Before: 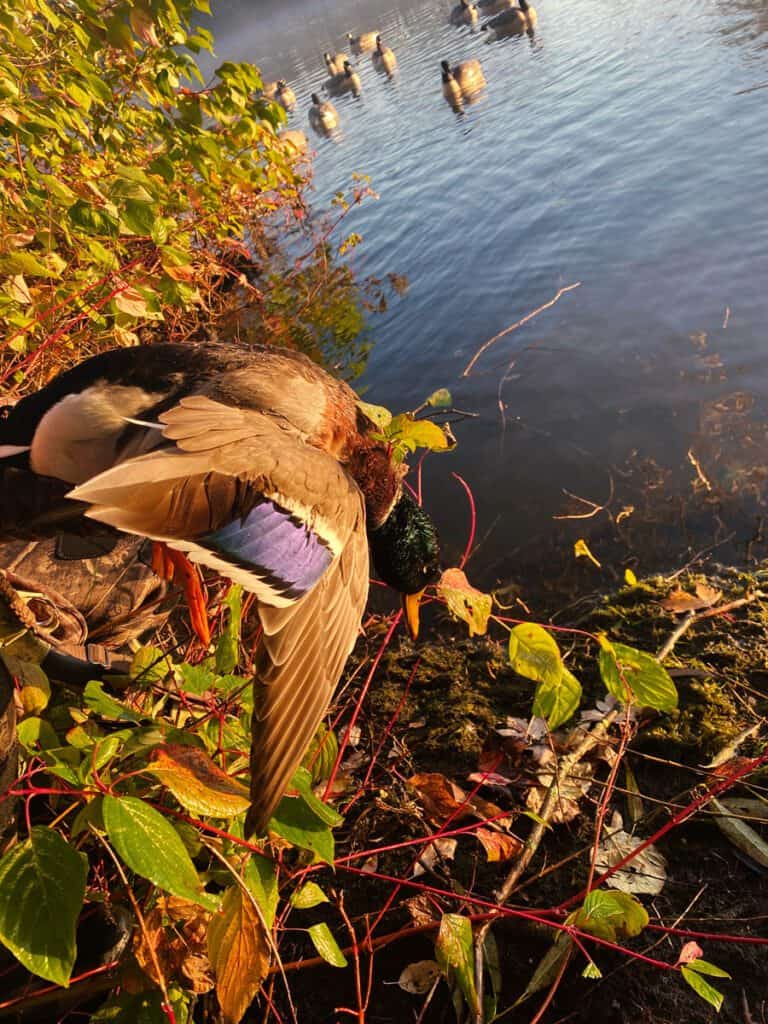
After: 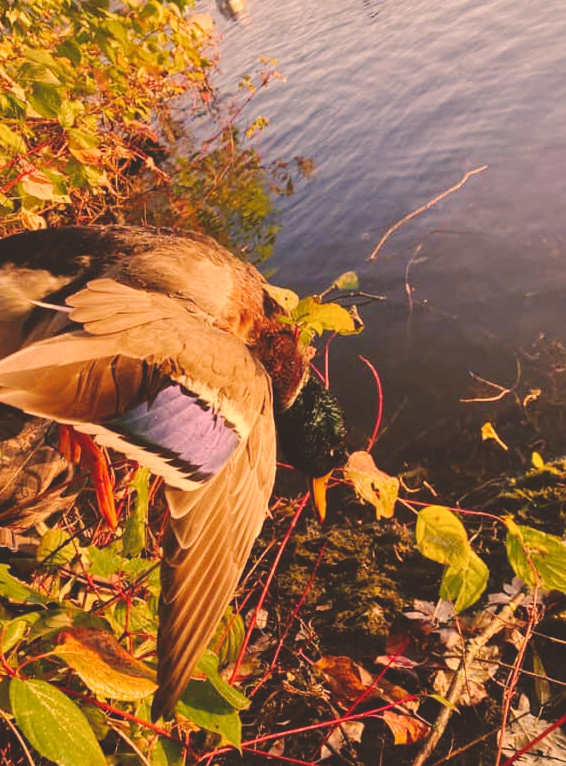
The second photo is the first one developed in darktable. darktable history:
tone curve: curves: ch0 [(0, 0) (0.003, 0.015) (0.011, 0.021) (0.025, 0.032) (0.044, 0.046) (0.069, 0.062) (0.1, 0.08) (0.136, 0.117) (0.177, 0.165) (0.224, 0.221) (0.277, 0.298) (0.335, 0.385) (0.399, 0.469) (0.468, 0.558) (0.543, 0.637) (0.623, 0.708) (0.709, 0.771) (0.801, 0.84) (0.898, 0.907) (1, 1)], preserve colors none
contrast brightness saturation: saturation -0.047
color correction: highlights a* 17.85, highlights b* 18.36
crop and rotate: left 12.216%, top 11.459%, right 13.967%, bottom 13.665%
exposure: black level correction -0.025, exposure -0.117 EV, compensate exposure bias true, compensate highlight preservation false
